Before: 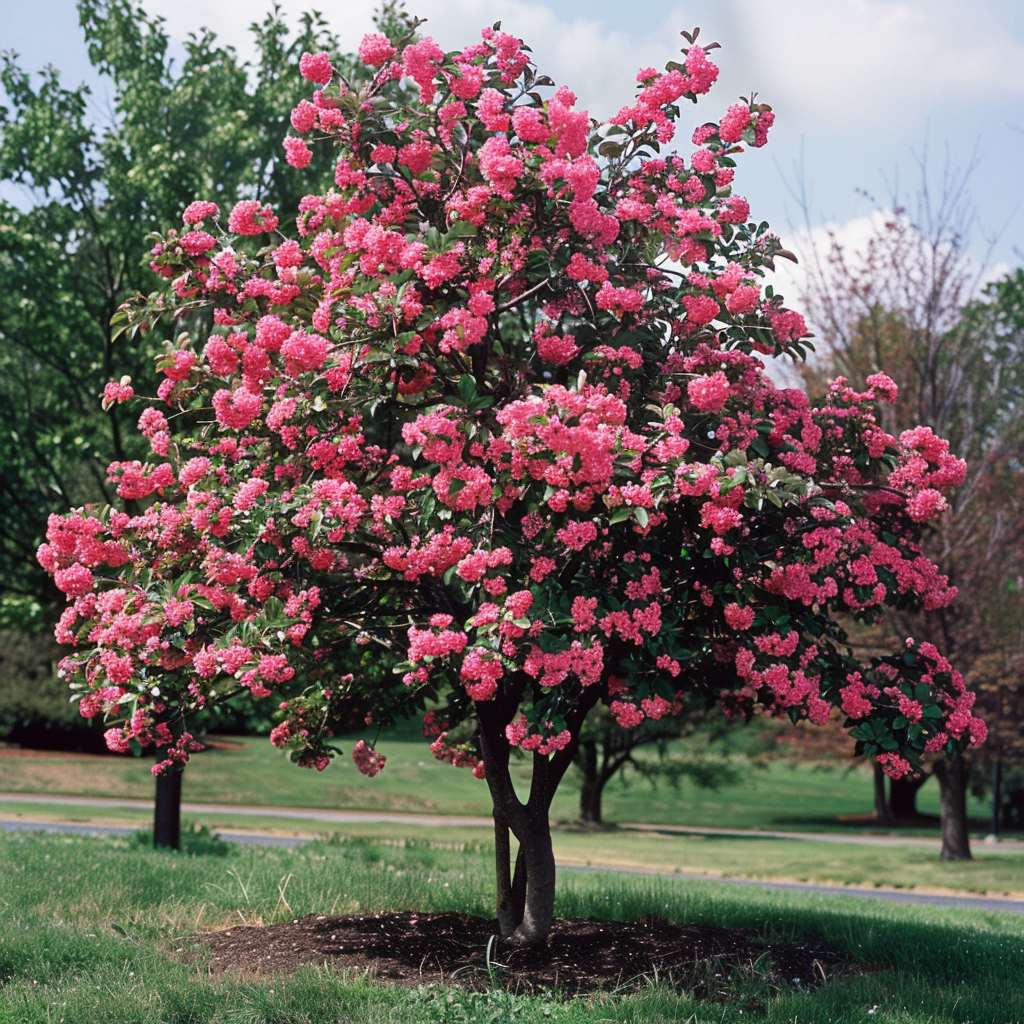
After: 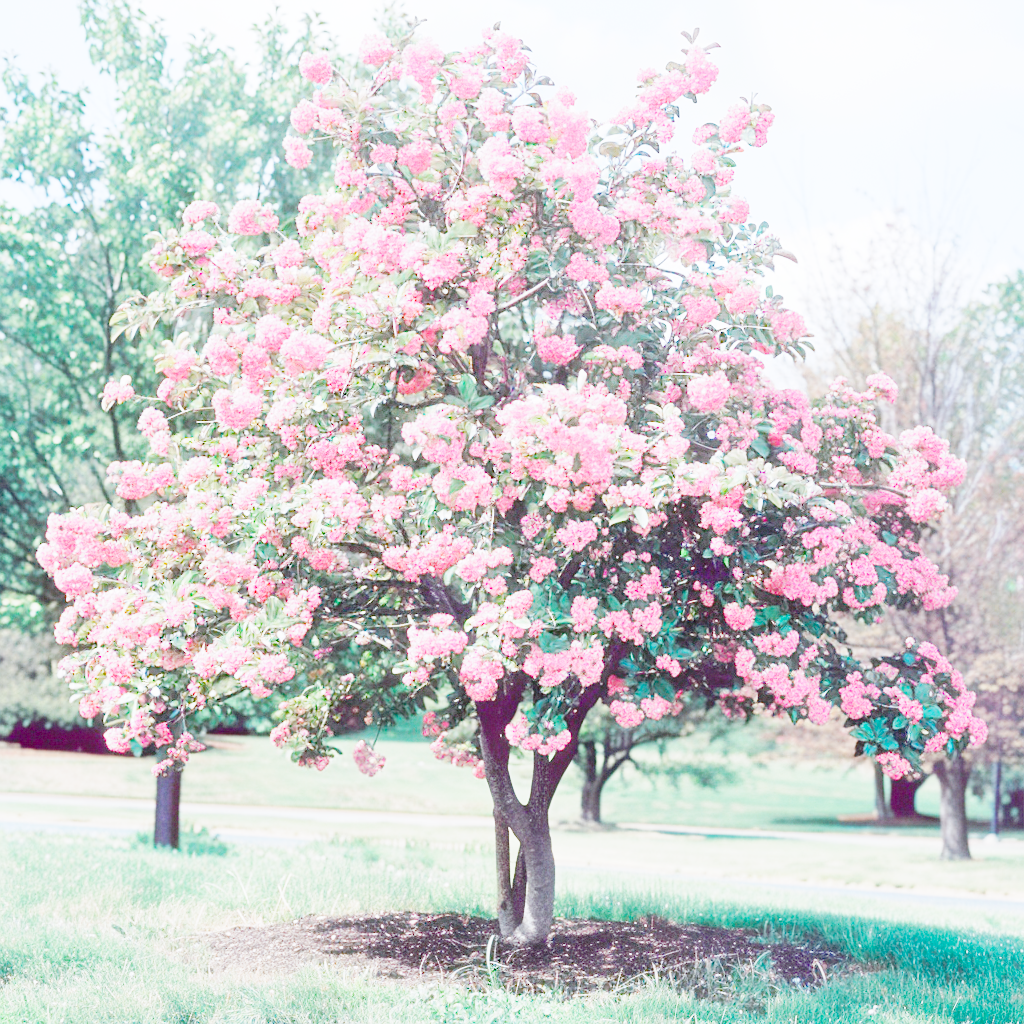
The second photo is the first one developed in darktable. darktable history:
tone curve: curves: ch0 [(0, 0) (0.003, 0.003) (0.011, 0.013) (0.025, 0.028) (0.044, 0.05) (0.069, 0.078) (0.1, 0.113) (0.136, 0.153) (0.177, 0.2) (0.224, 0.271) (0.277, 0.374) (0.335, 0.47) (0.399, 0.574) (0.468, 0.688) (0.543, 0.79) (0.623, 0.859) (0.709, 0.919) (0.801, 0.957) (0.898, 0.978) (1, 1)], preserve colors none
color look up table: target L [77.25, 76.75, 76.16, 69.36, 71.99, 59.67, 54.95, 42.51, 36.17, 25.03, 199.89, 99.61, 93.89, 88.07, 81.22, 77.4, 76.72, 76.18, 75.45, 72.32, 67.27, 66.95, 62.5, 64.72, 57.74, 51.42, 51.63, 49.38, 47.16, 43.41, 37.84, 20.13, 58.11, 55.6, 50.83, 45.65, 33.09, 79.35, 77.41, 62.4, 58.18, 53.68, 55.74, 0 ×6], target a [-1.994, -5.446, -7.645, -19.03, -32.32, -50.63, -36.33, -10.29, -1.124, -0.692, 0, 0.049, -0.653, -0.075, -0.707, -7.64, 3.03, 2.727, -0.048, -1.001, 17.77, -0.811, 29.99, 14.09, 41.05, 43.79, -0.43, 48.24, 47.61, 47.99, 13.41, -0.189, 8.969, 47.68, 25.37, 3.487, 21.1, -7.411, -10.87, -29.99, -26.95, -8.095, -14.48, 0 ×6], target b [-3.091, -3.303, -7.642, 45.88, -11.91, 17.85, 24.19, 19.39, -2.083, -0.949, 0, -0.601, 2.412, 0.102, -0.322, 65.57, -0.493, -0.887, 0.023, -0.288, 58.88, -2.285, 52.94, 10.69, 48.03, 12.21, -2.213, -1.921, 22.15, 25.84, 11.75, -0.606, -20.65, -12.34, -25.95, -47.85, -19.19, -11.02, -9.116, -50.89, -48.31, -23.97, -64.08, 0 ×6], num patches 43
